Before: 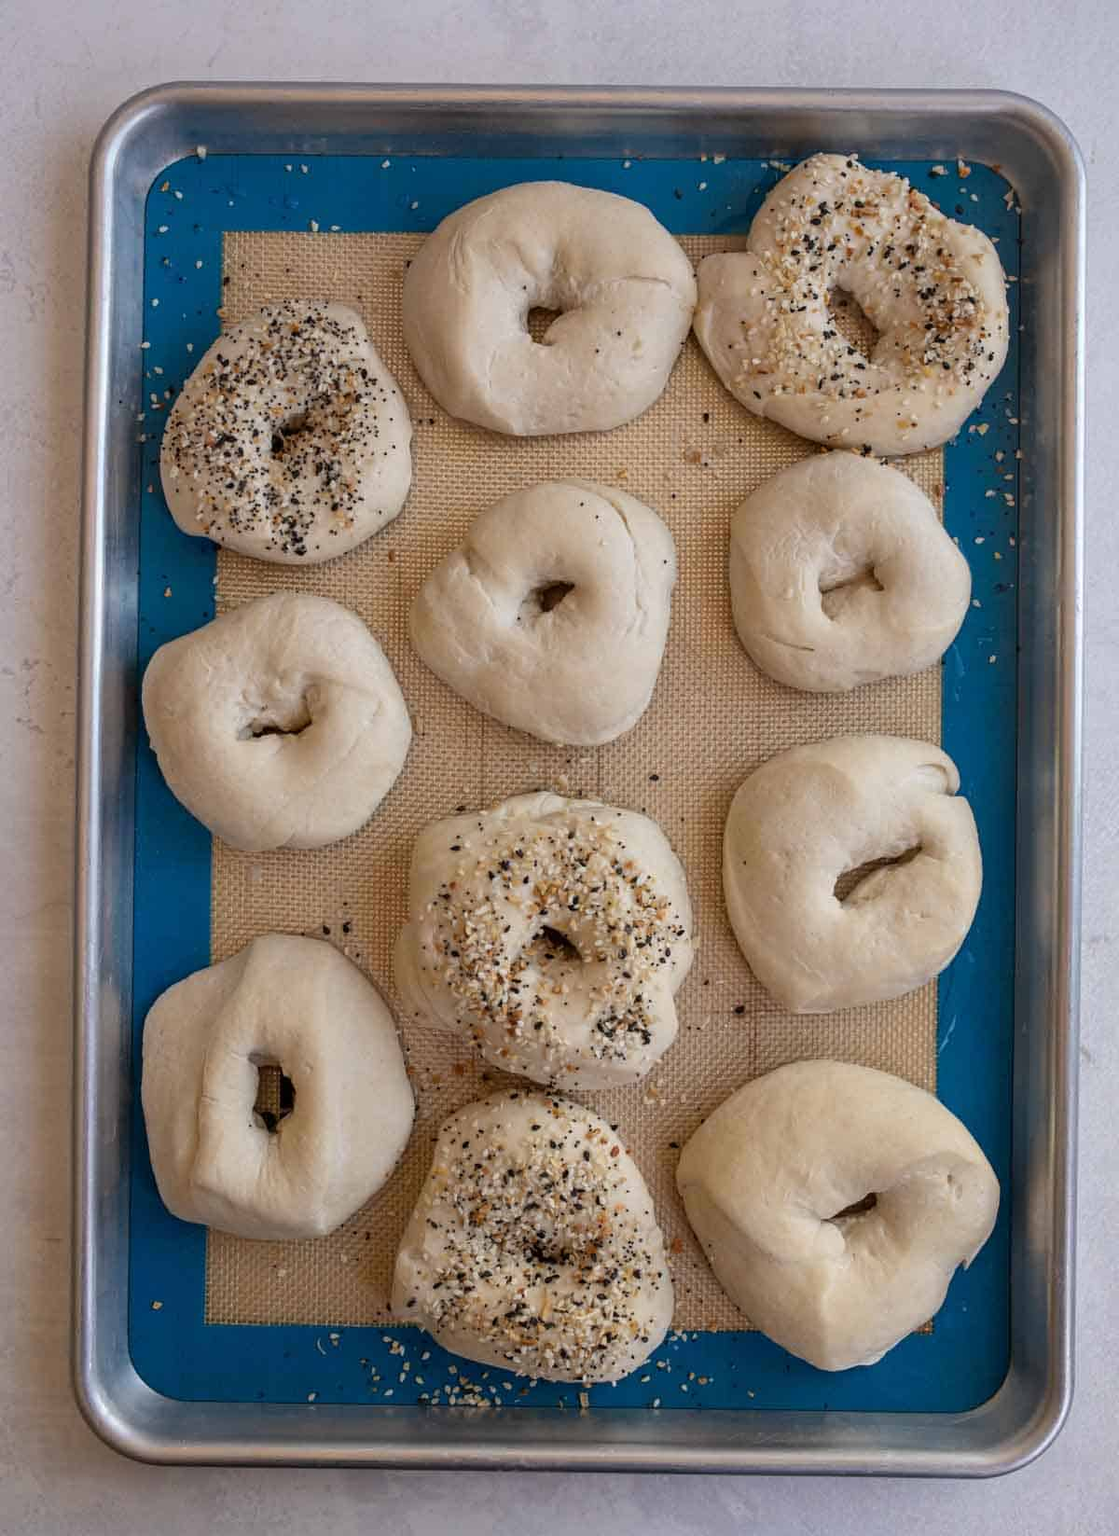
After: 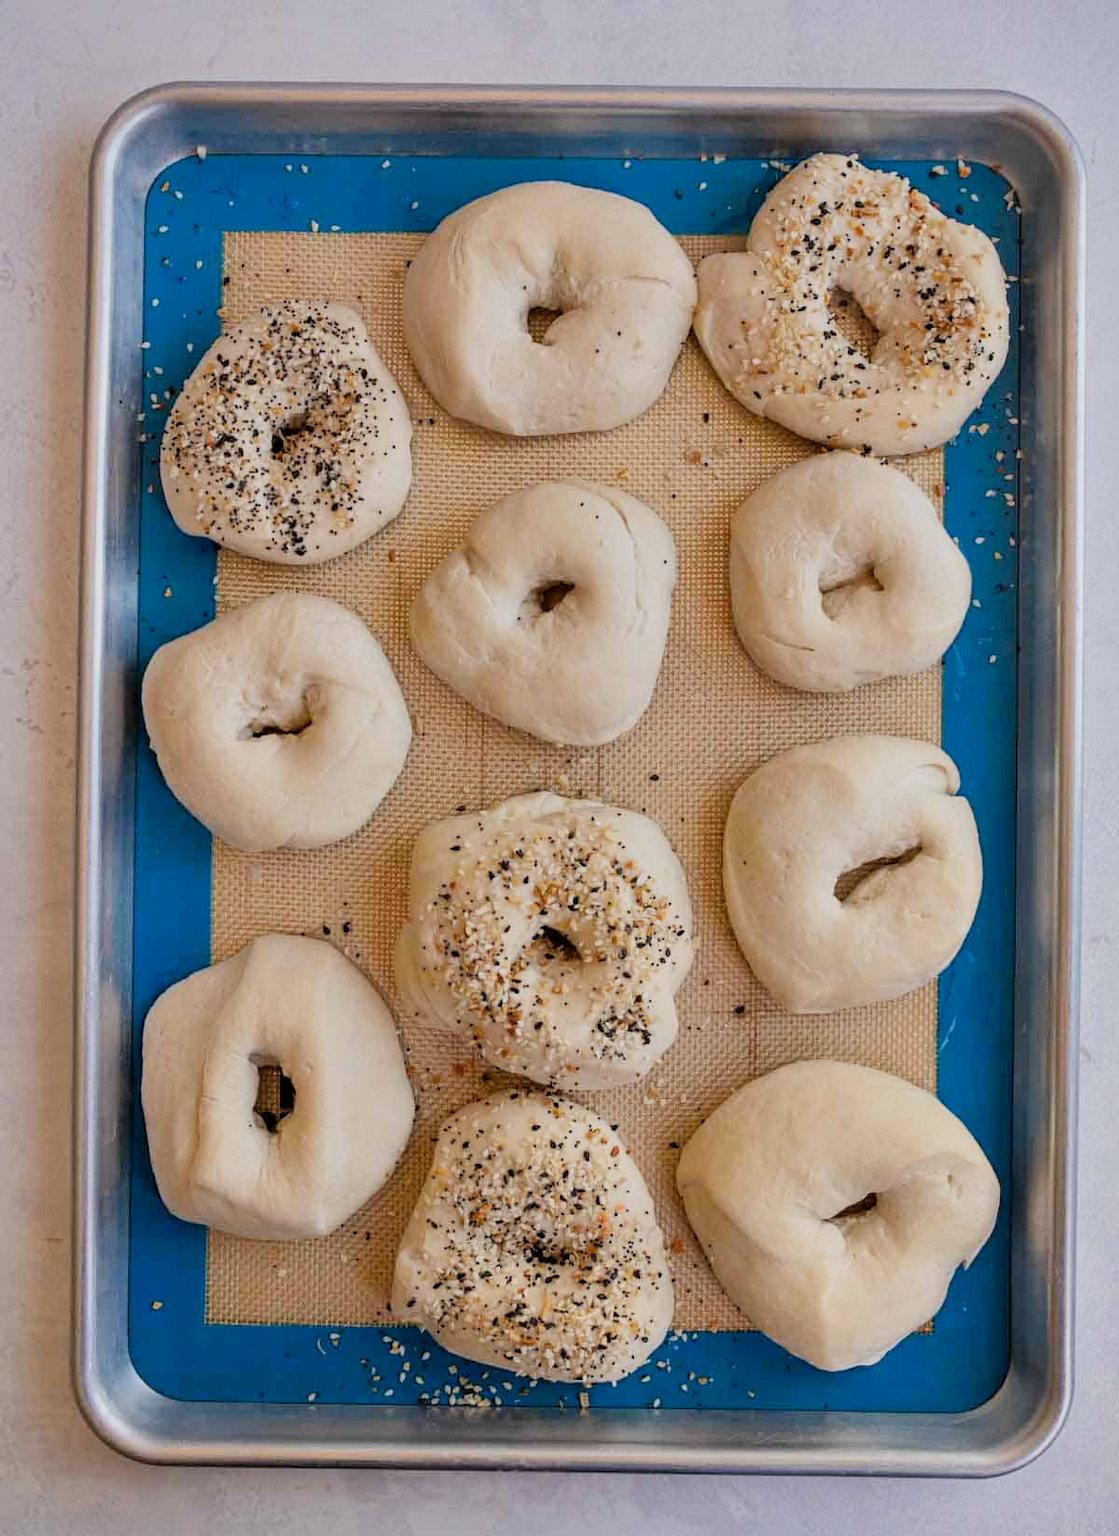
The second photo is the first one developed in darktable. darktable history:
shadows and highlights: shadows 43.8, white point adjustment -1.39, highlights color adjustment 40.32%, soften with gaussian
contrast brightness saturation: contrast 0.036, saturation 0.152
exposure: black level correction 0, exposure 0.691 EV, compensate highlight preservation false
filmic rgb: black relative exposure -7.65 EV, white relative exposure 4.56 EV, hardness 3.61, preserve chrominance max RGB
